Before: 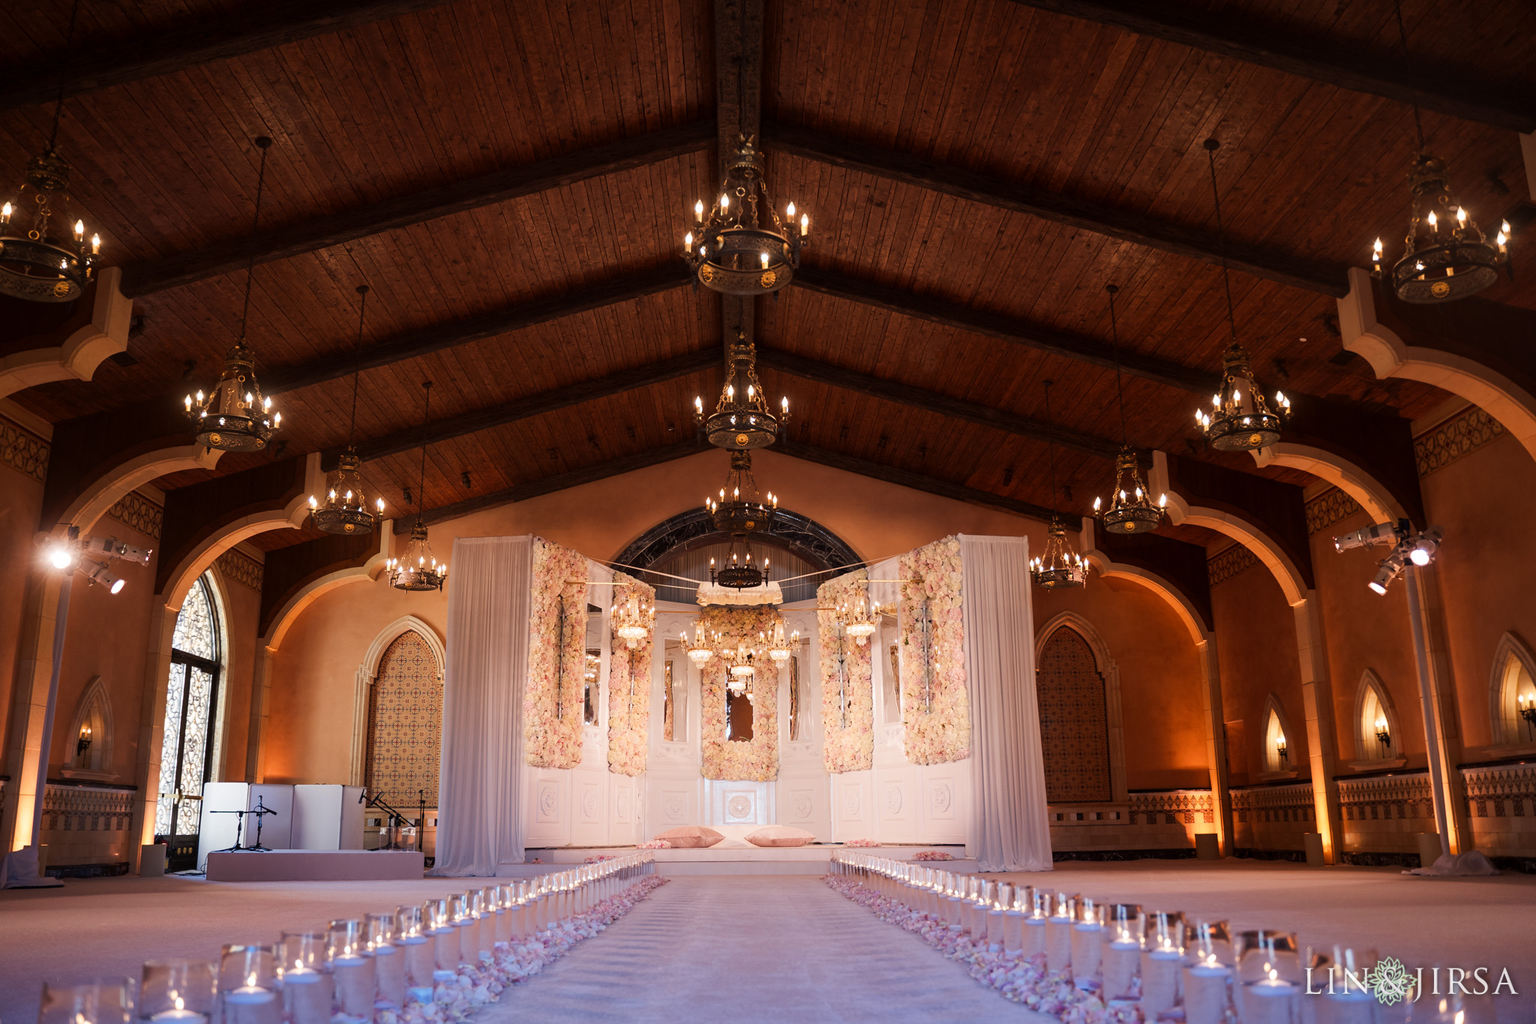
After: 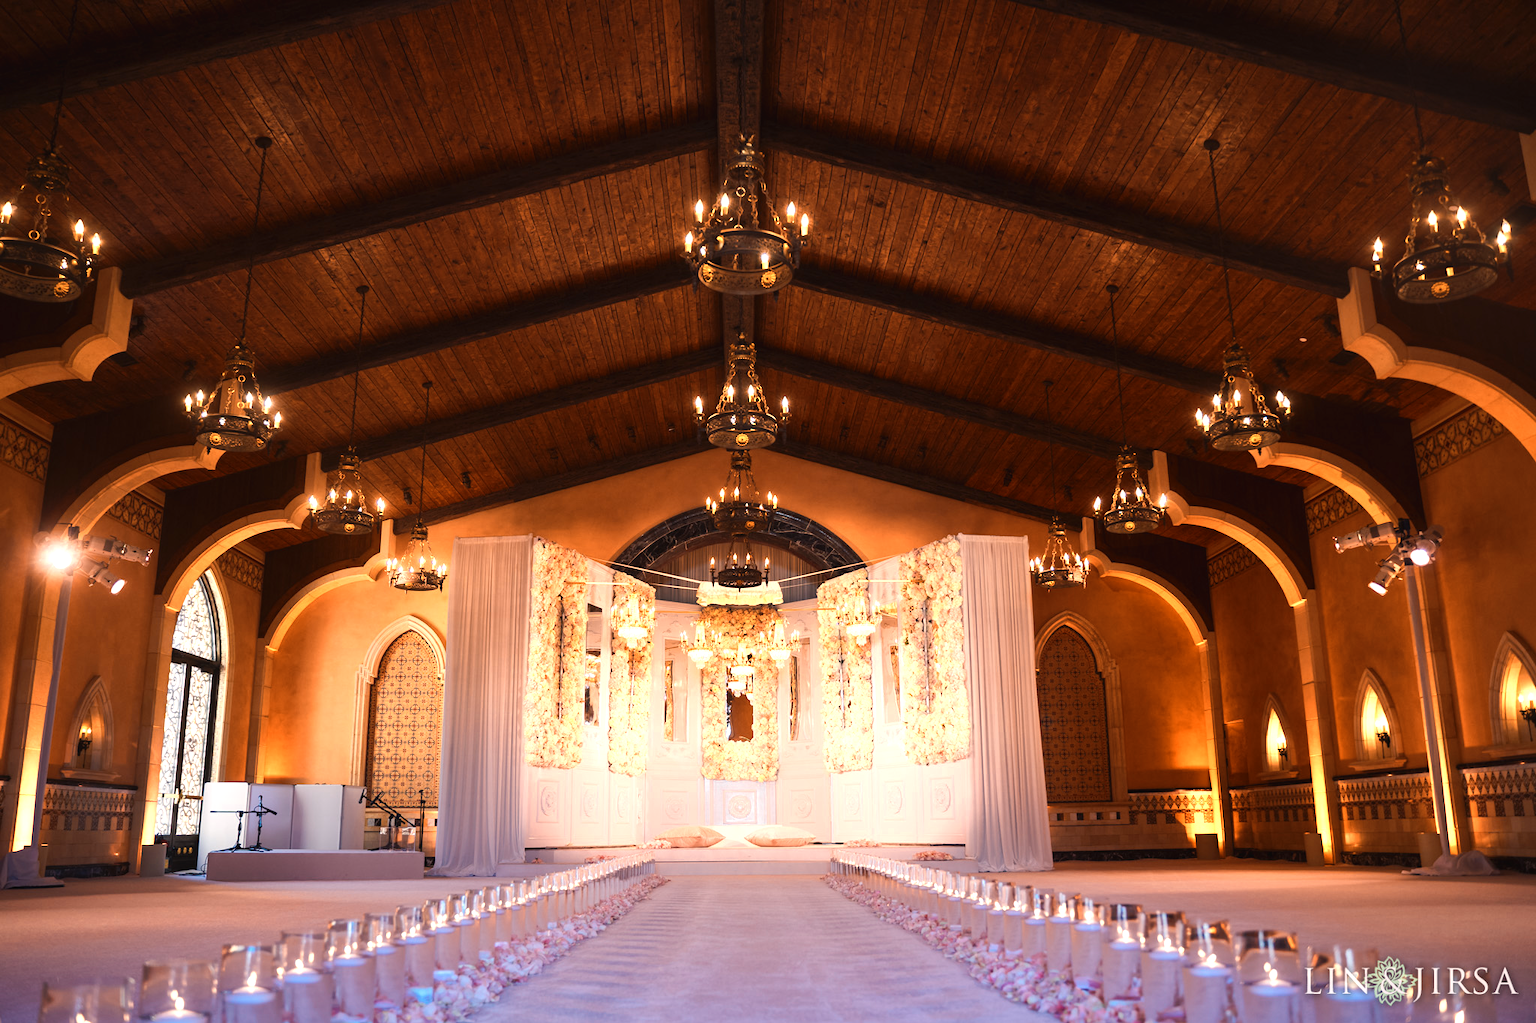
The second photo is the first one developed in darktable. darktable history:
color balance rgb: highlights gain › chroma 1.354%, highlights gain › hue 55.75°, global offset › luminance 0.279%, perceptual saturation grading › global saturation 30.311%
exposure: exposure 0.204 EV, compensate highlight preservation false
color zones: curves: ch0 [(0.018, 0.548) (0.197, 0.654) (0.425, 0.447) (0.605, 0.658) (0.732, 0.579)]; ch1 [(0.105, 0.531) (0.224, 0.531) (0.386, 0.39) (0.618, 0.456) (0.732, 0.456) (0.956, 0.421)]; ch2 [(0.039, 0.583) (0.215, 0.465) (0.399, 0.544) (0.465, 0.548) (0.614, 0.447) (0.724, 0.43) (0.882, 0.623) (0.956, 0.632)]
